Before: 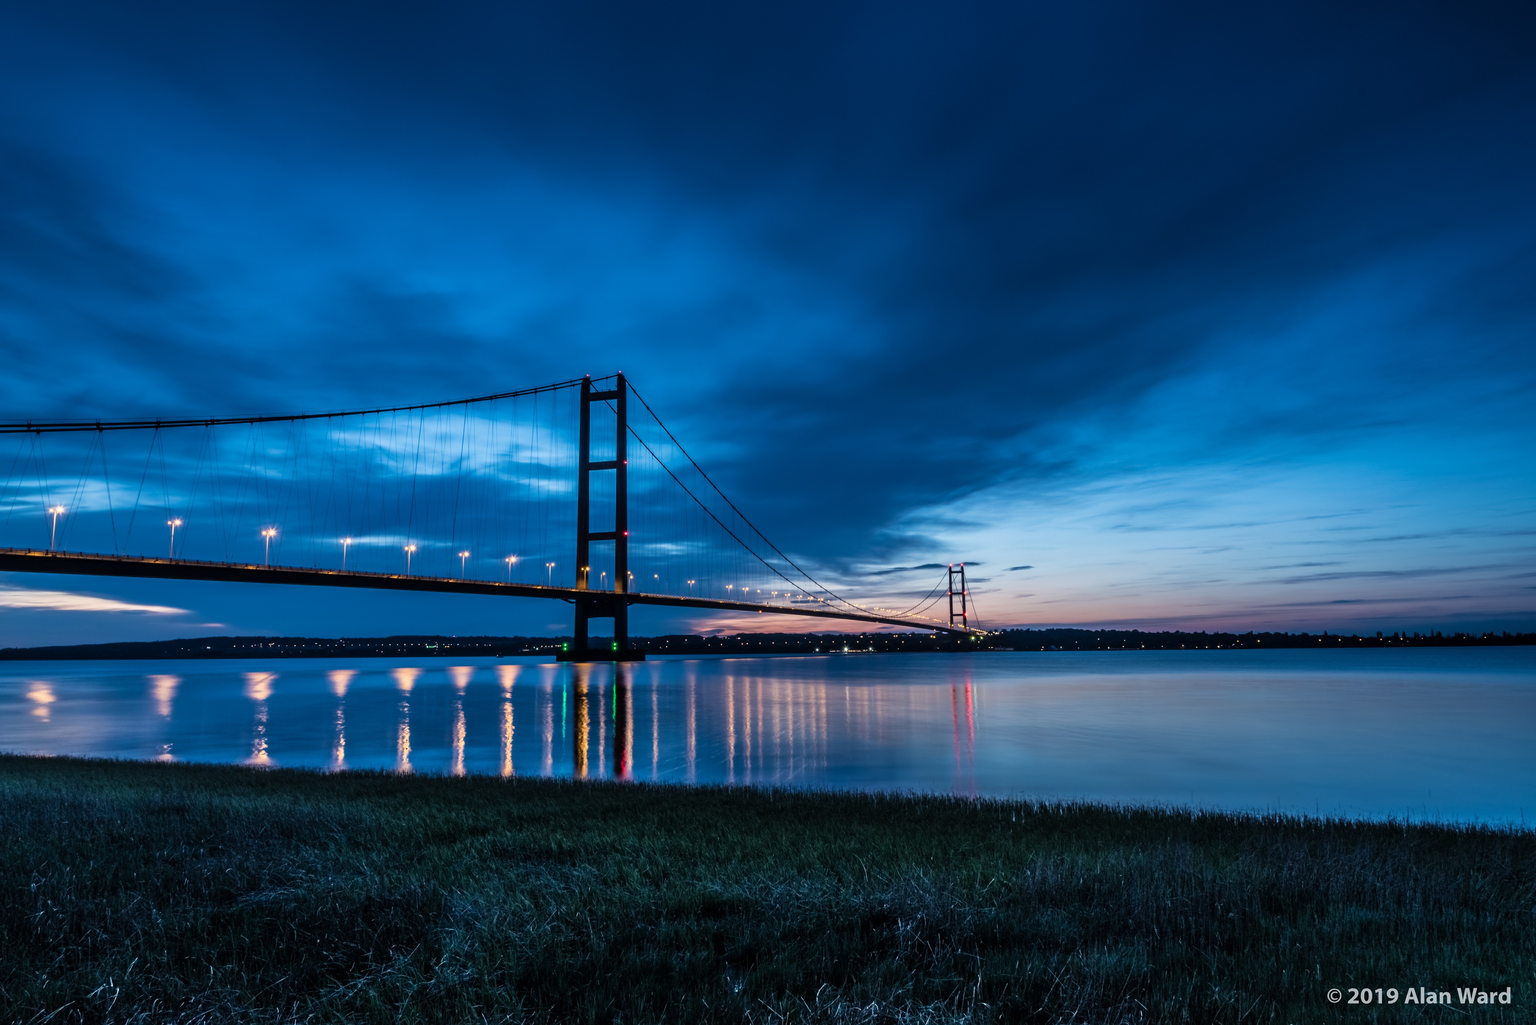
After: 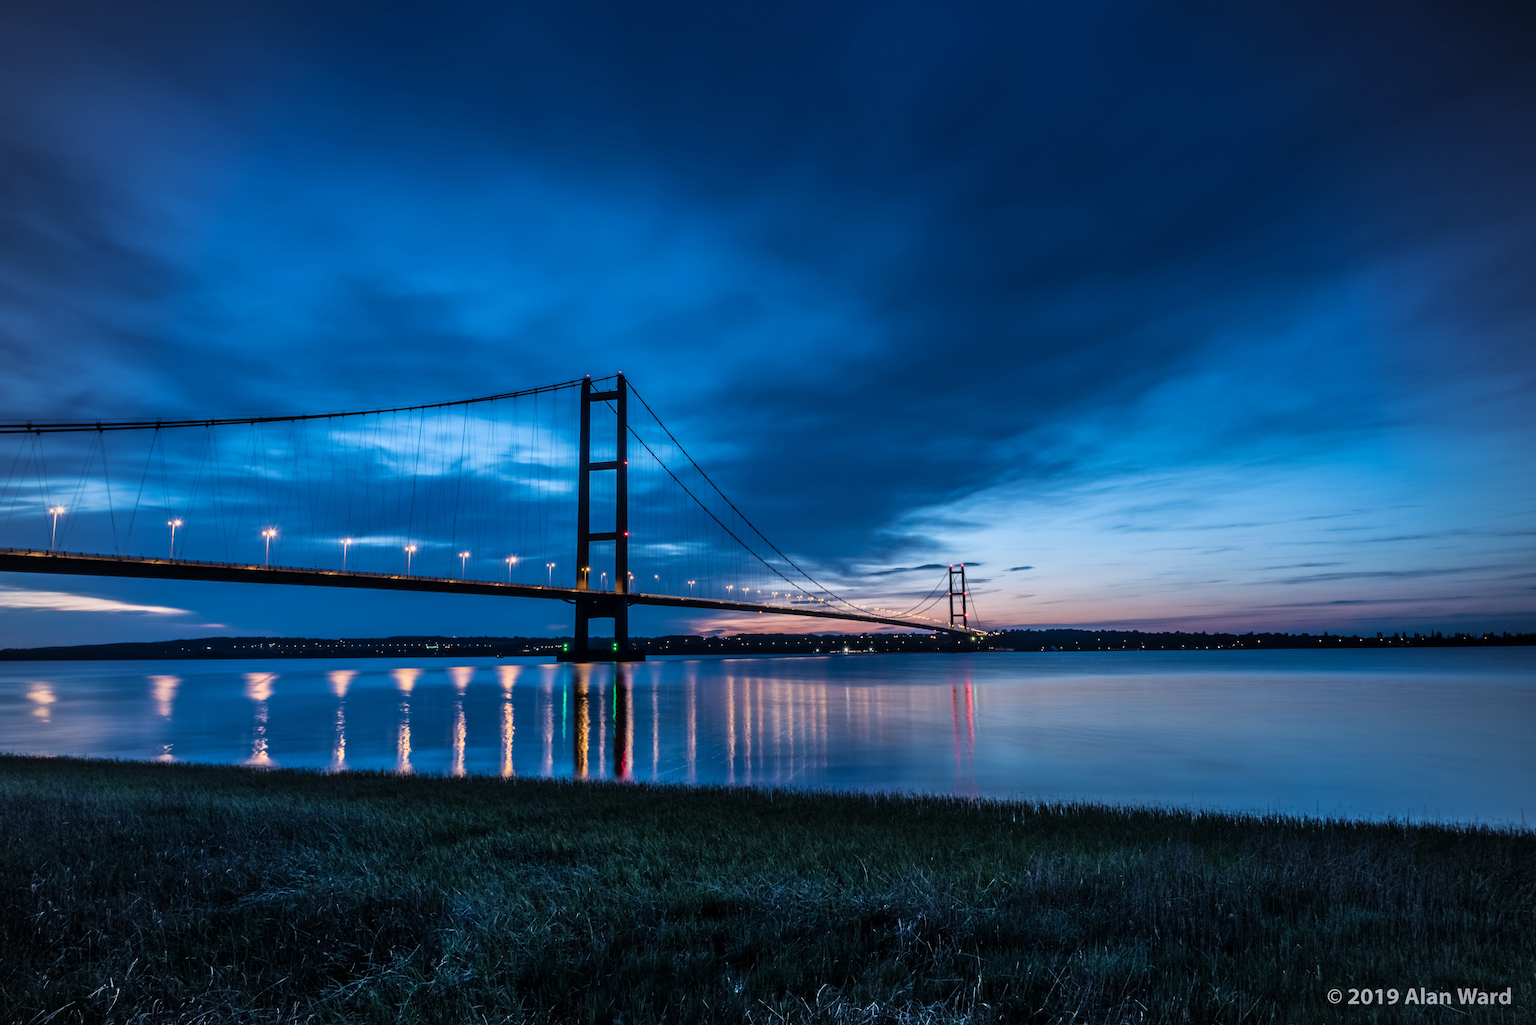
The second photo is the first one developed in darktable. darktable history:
color zones: mix -62.47%
vignetting: fall-off radius 63.6%
white balance: red 1.009, blue 1.027
